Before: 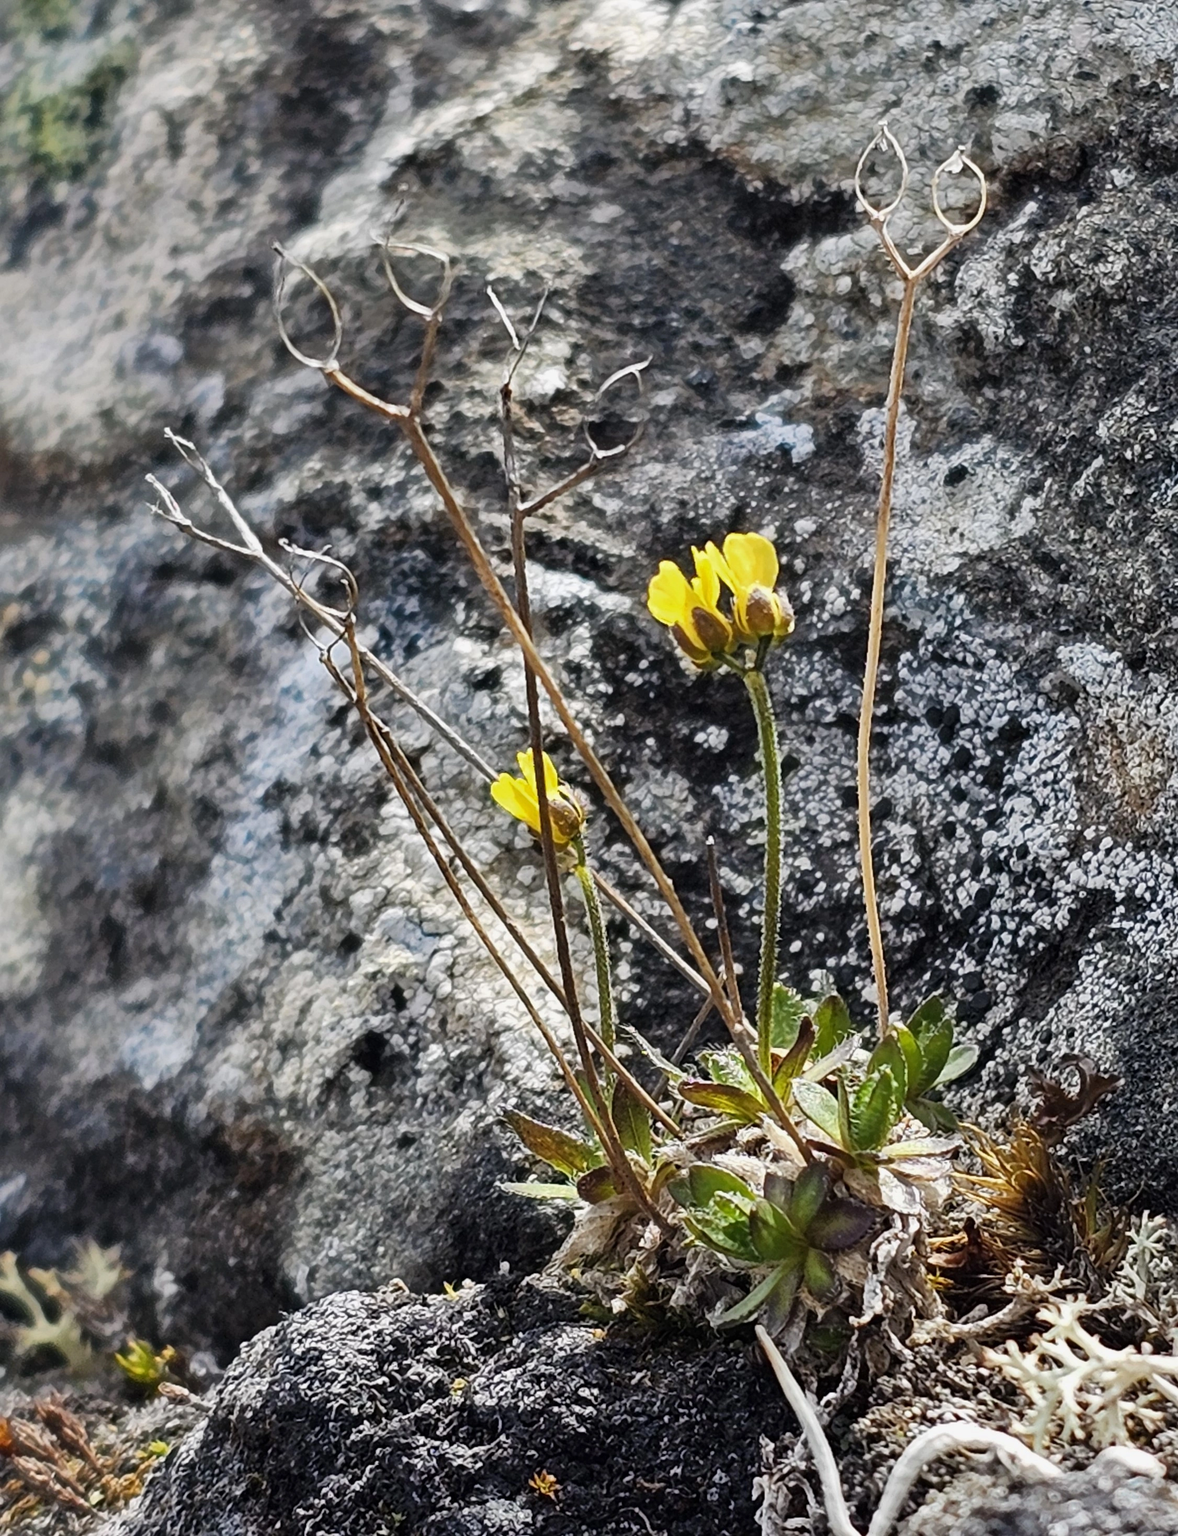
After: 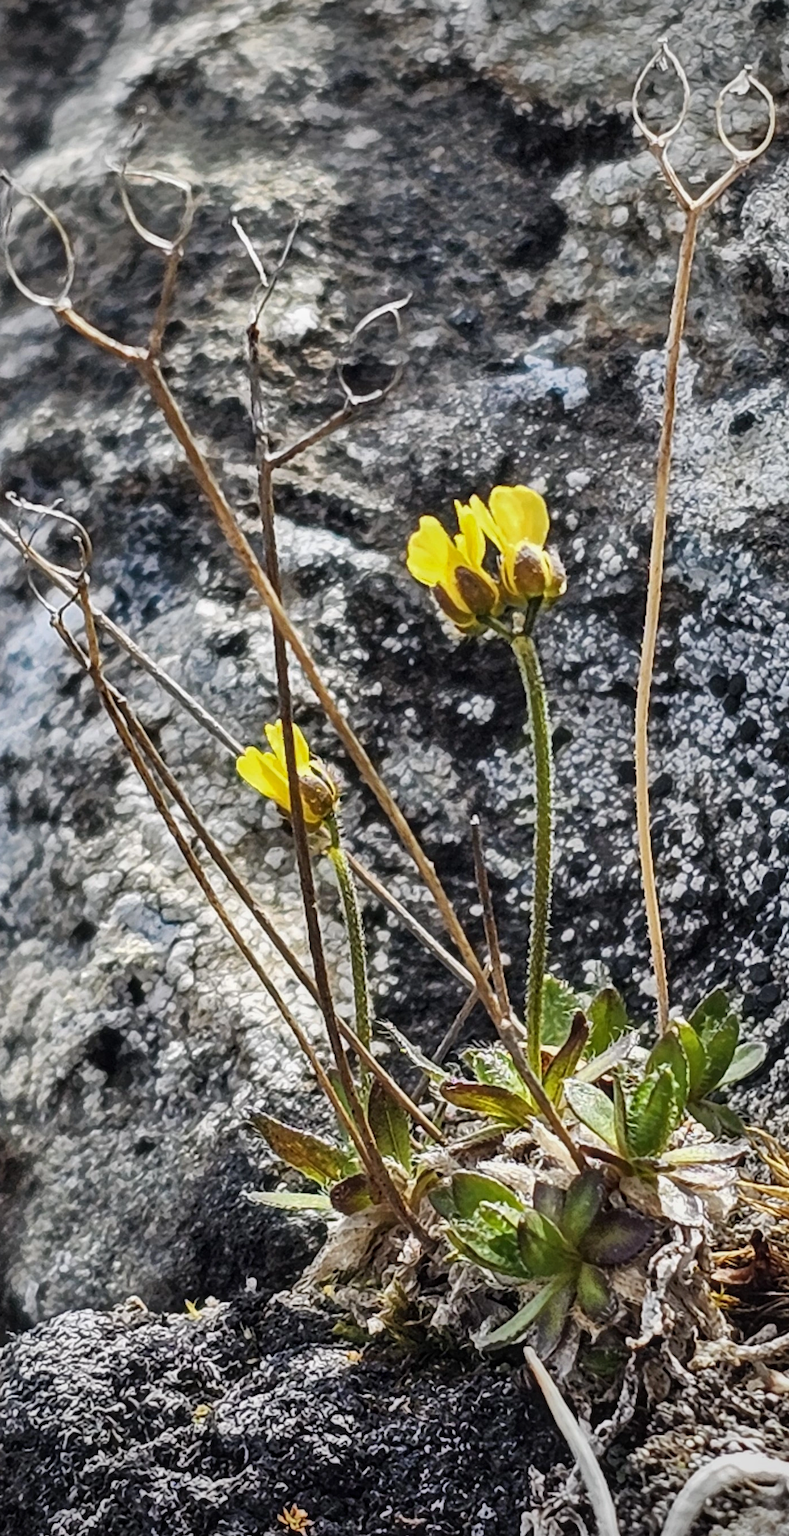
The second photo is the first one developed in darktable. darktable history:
local contrast: detail 118%
vignetting: fall-off radius 60.99%, center (-0.009, 0)
crop and rotate: left 23.267%, top 5.642%, right 15.052%, bottom 2.354%
shadows and highlights: low approximation 0.01, soften with gaussian
